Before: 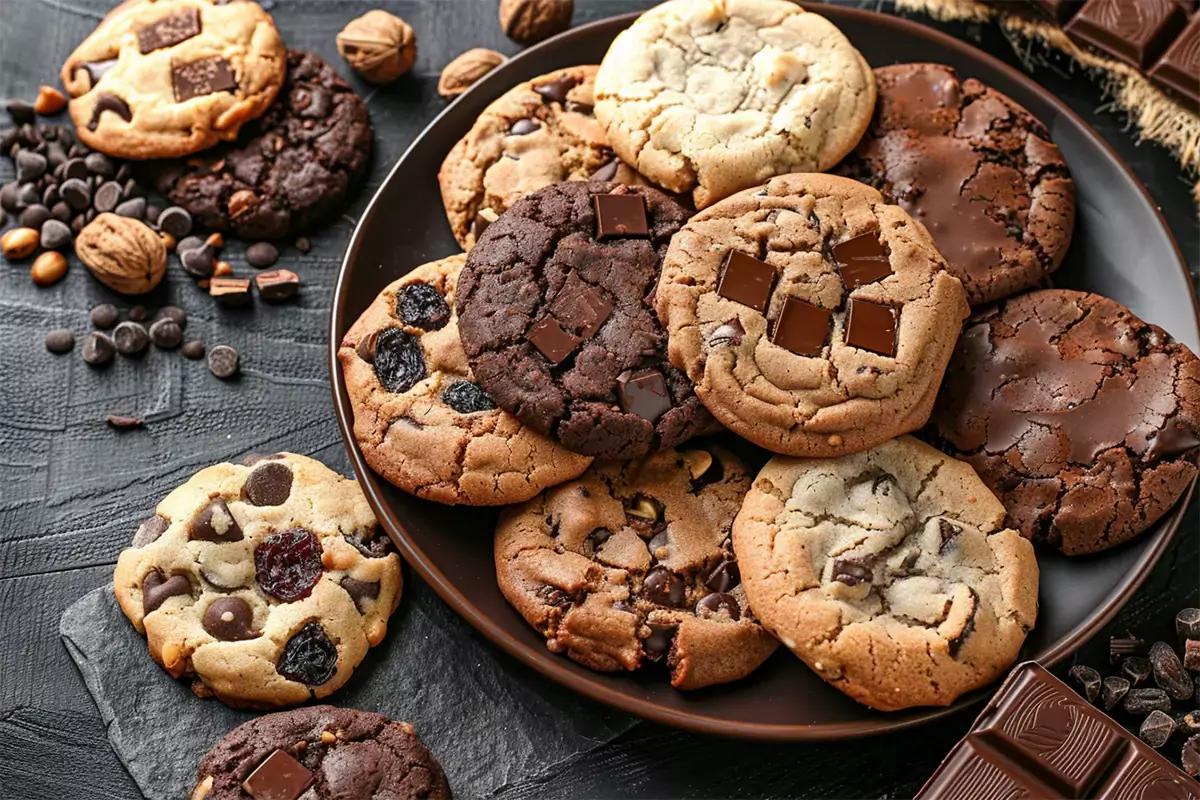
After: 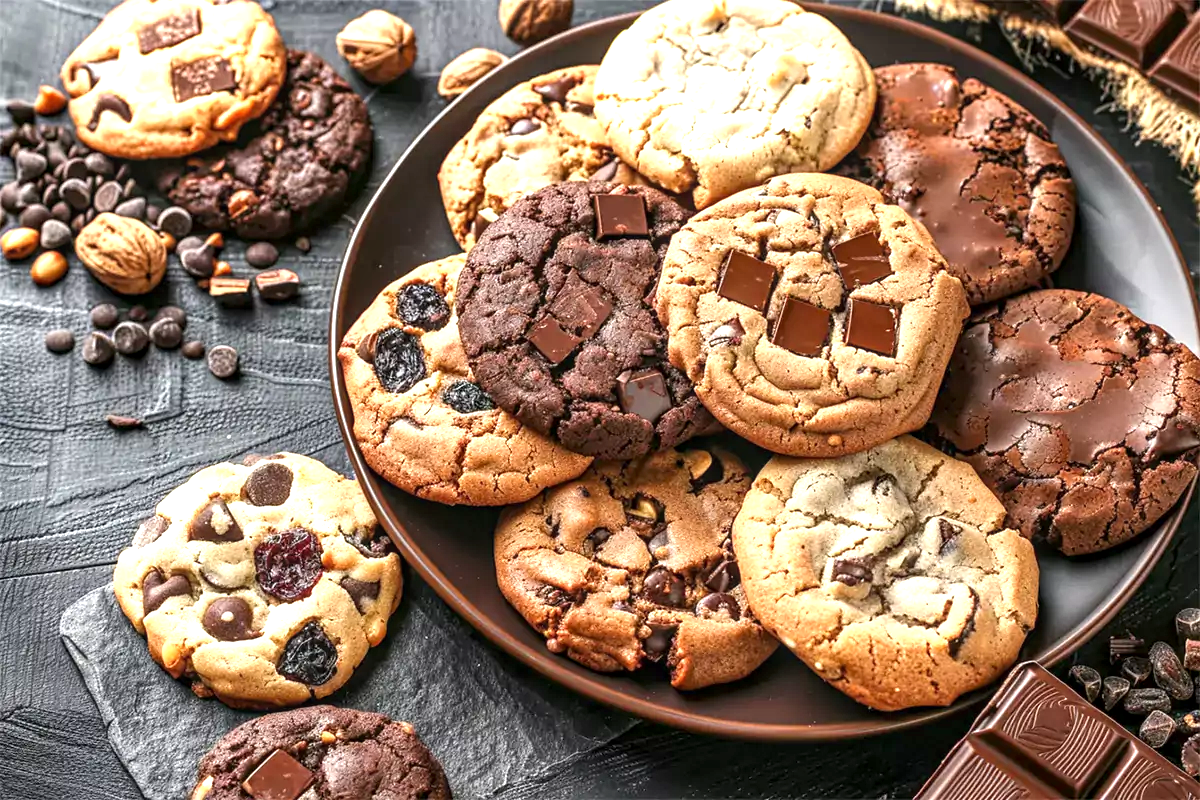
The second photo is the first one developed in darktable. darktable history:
exposure: exposure 0.995 EV, compensate exposure bias true, compensate highlight preservation false
local contrast: on, module defaults
